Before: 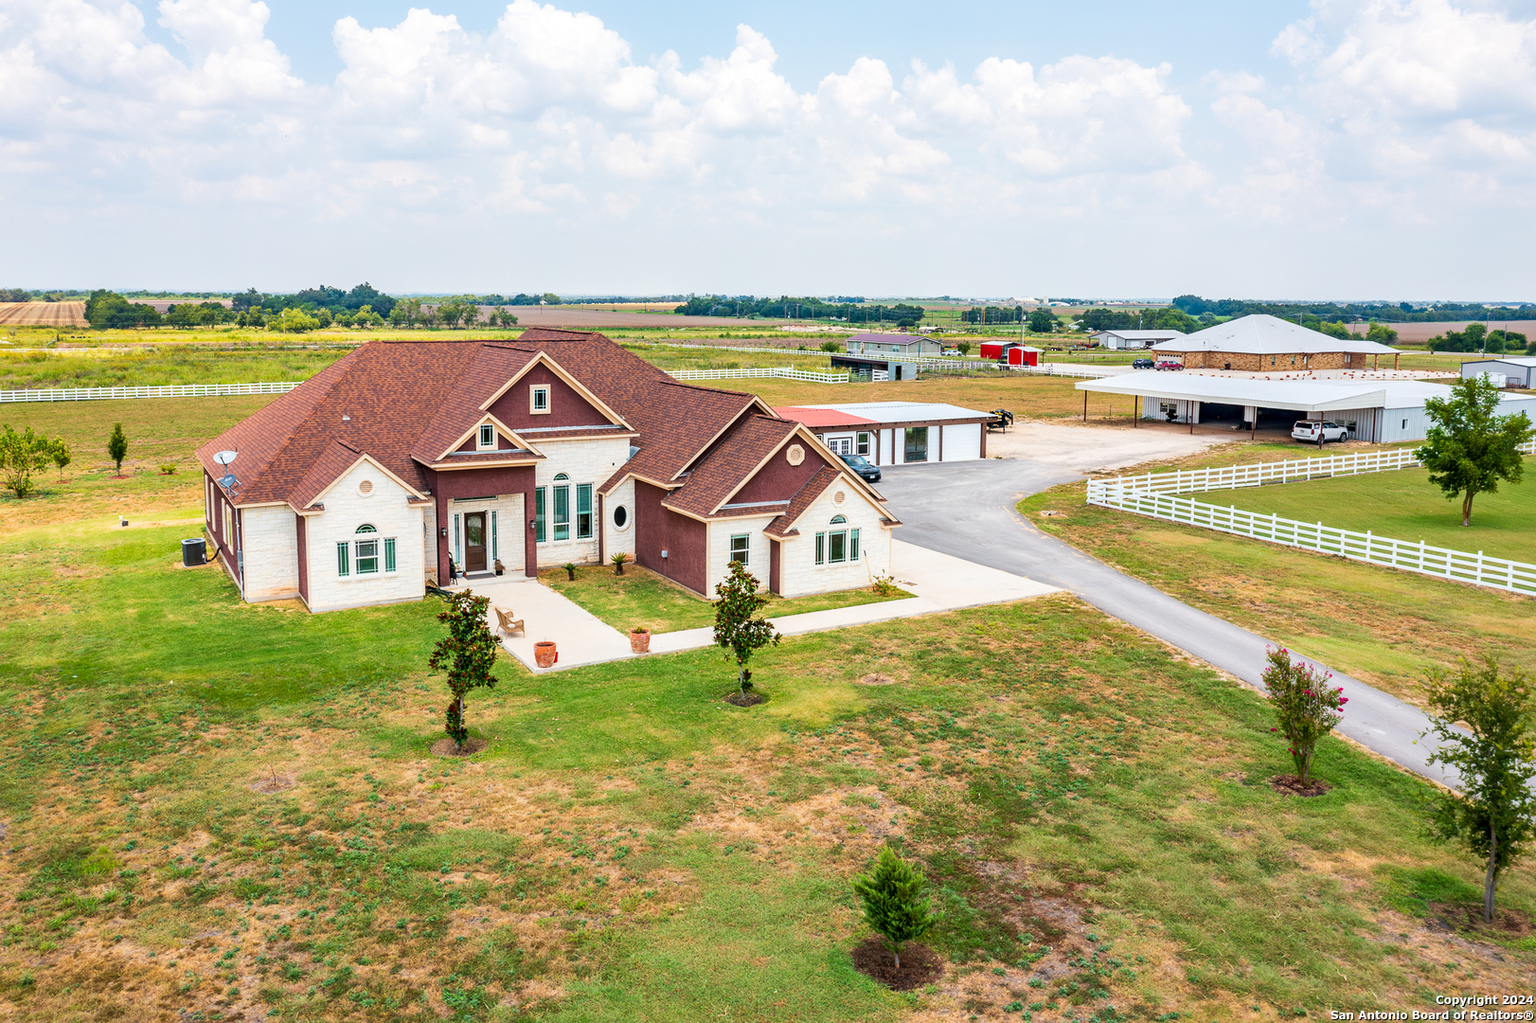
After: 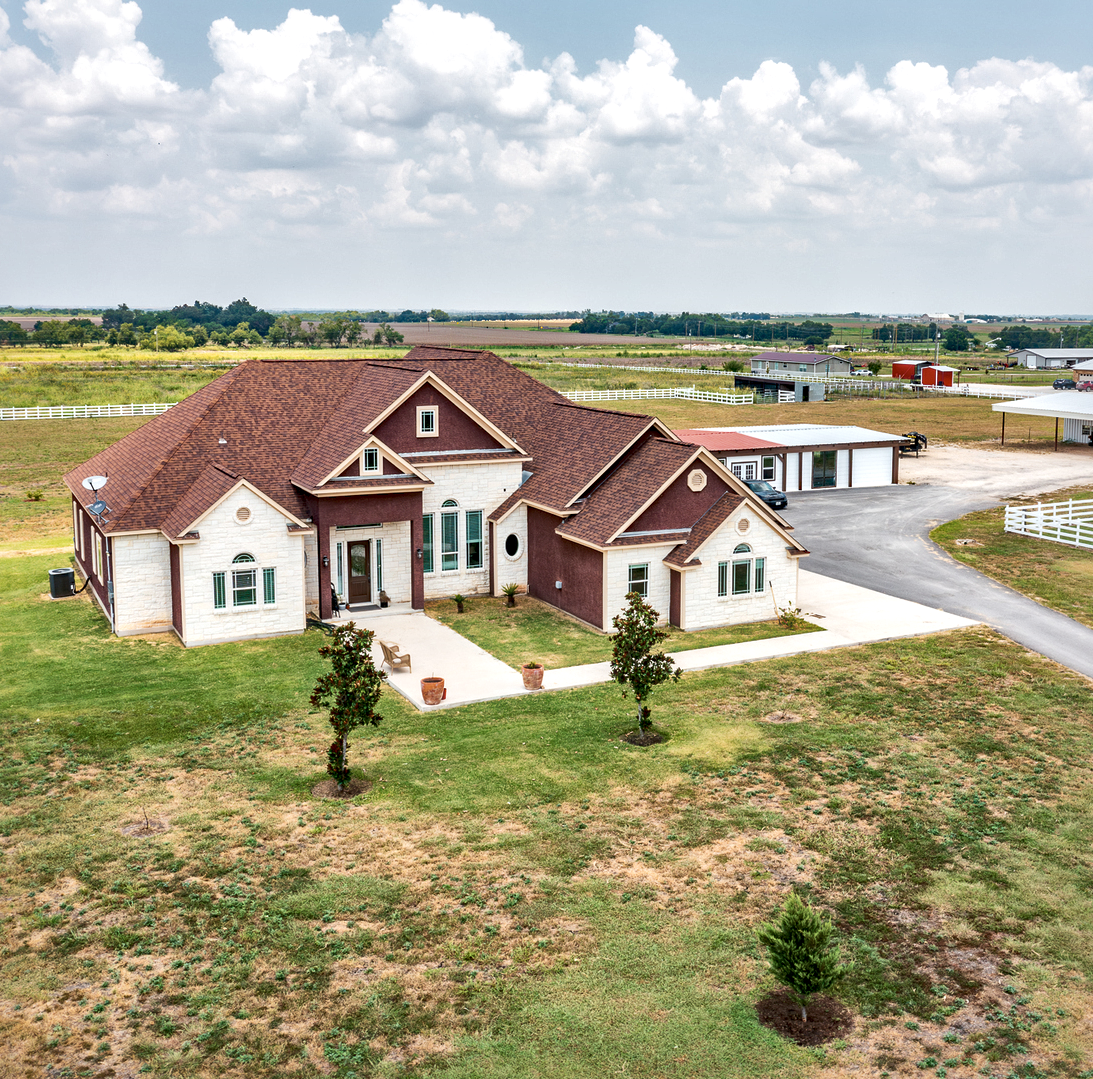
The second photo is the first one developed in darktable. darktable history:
crop and rotate: left 8.862%, right 23.701%
shadows and highlights: on, module defaults
haze removal: strength 0.298, distance 0.252, compatibility mode true, adaptive false
local contrast: mode bilateral grid, contrast 26, coarseness 47, detail 152%, midtone range 0.2
contrast brightness saturation: contrast 0.098, saturation -0.291
